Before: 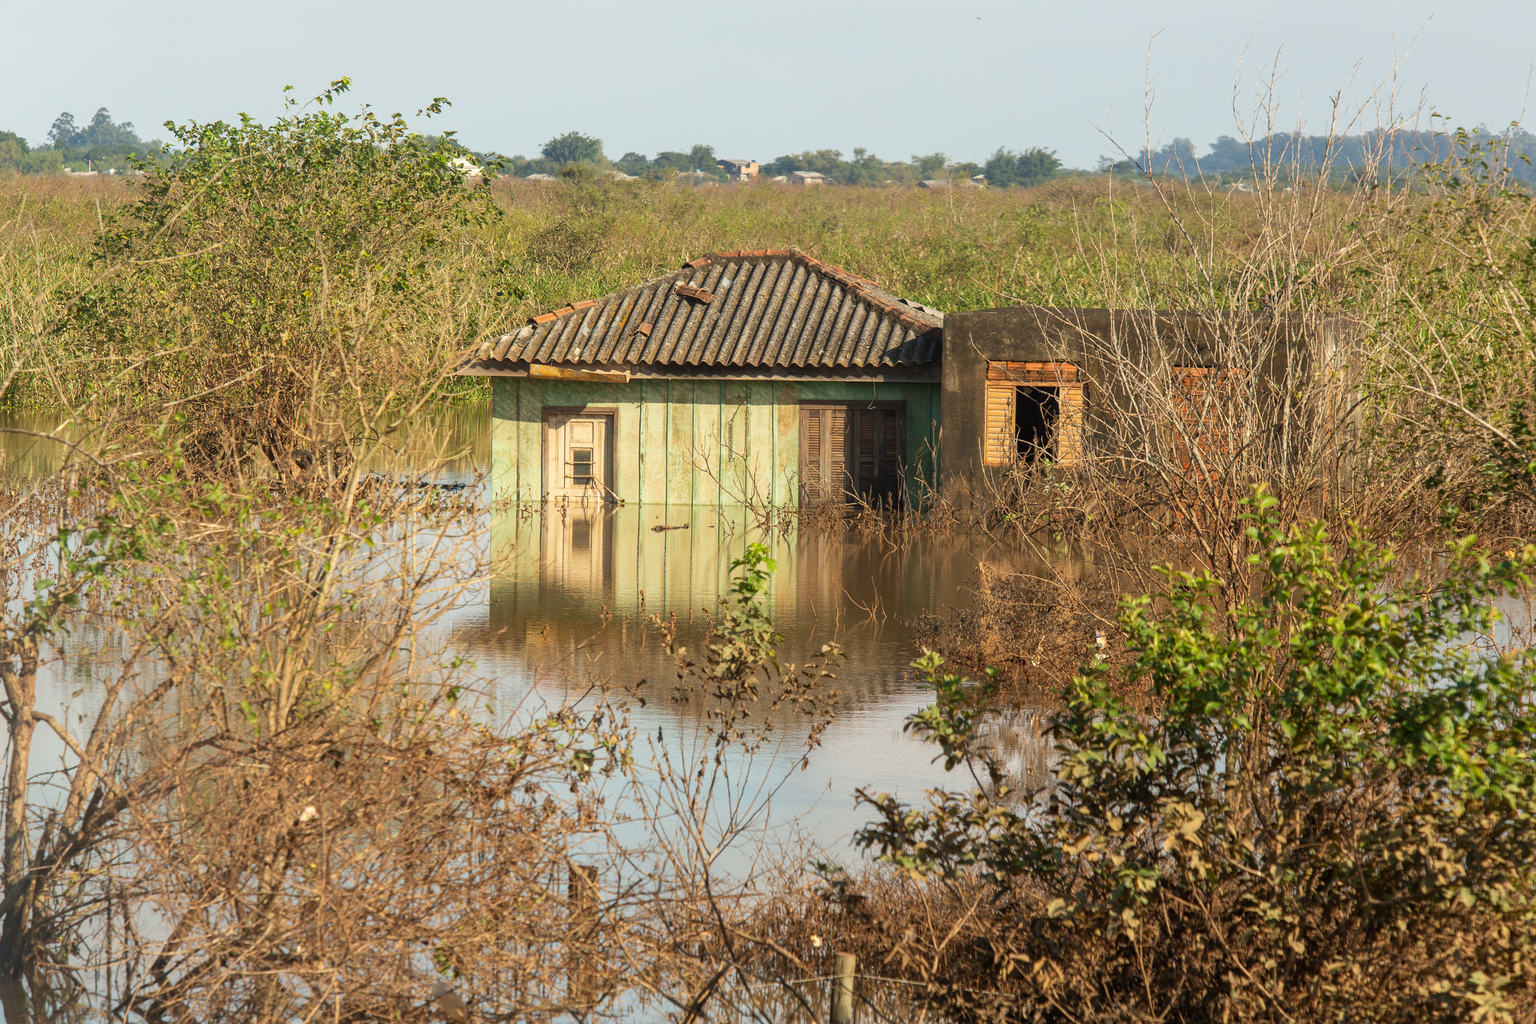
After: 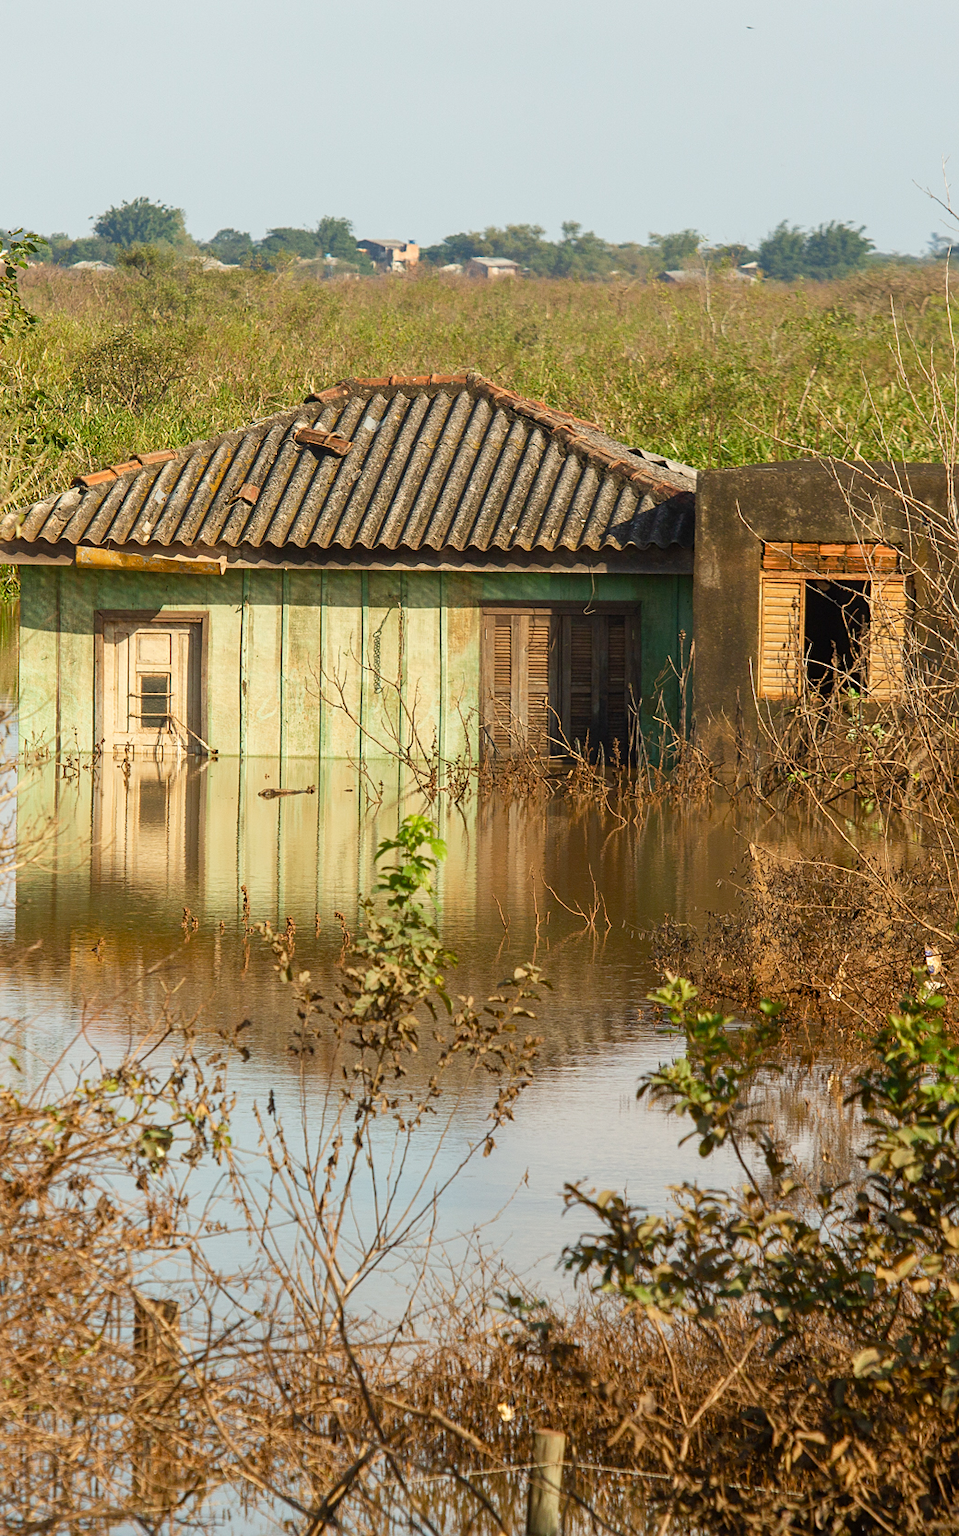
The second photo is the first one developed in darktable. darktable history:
color balance rgb: perceptual saturation grading › global saturation 20%, perceptual saturation grading › highlights -25%, perceptual saturation grading › shadows 25%
sharpen: amount 0.2
crop: left 31.229%, right 27.105%
